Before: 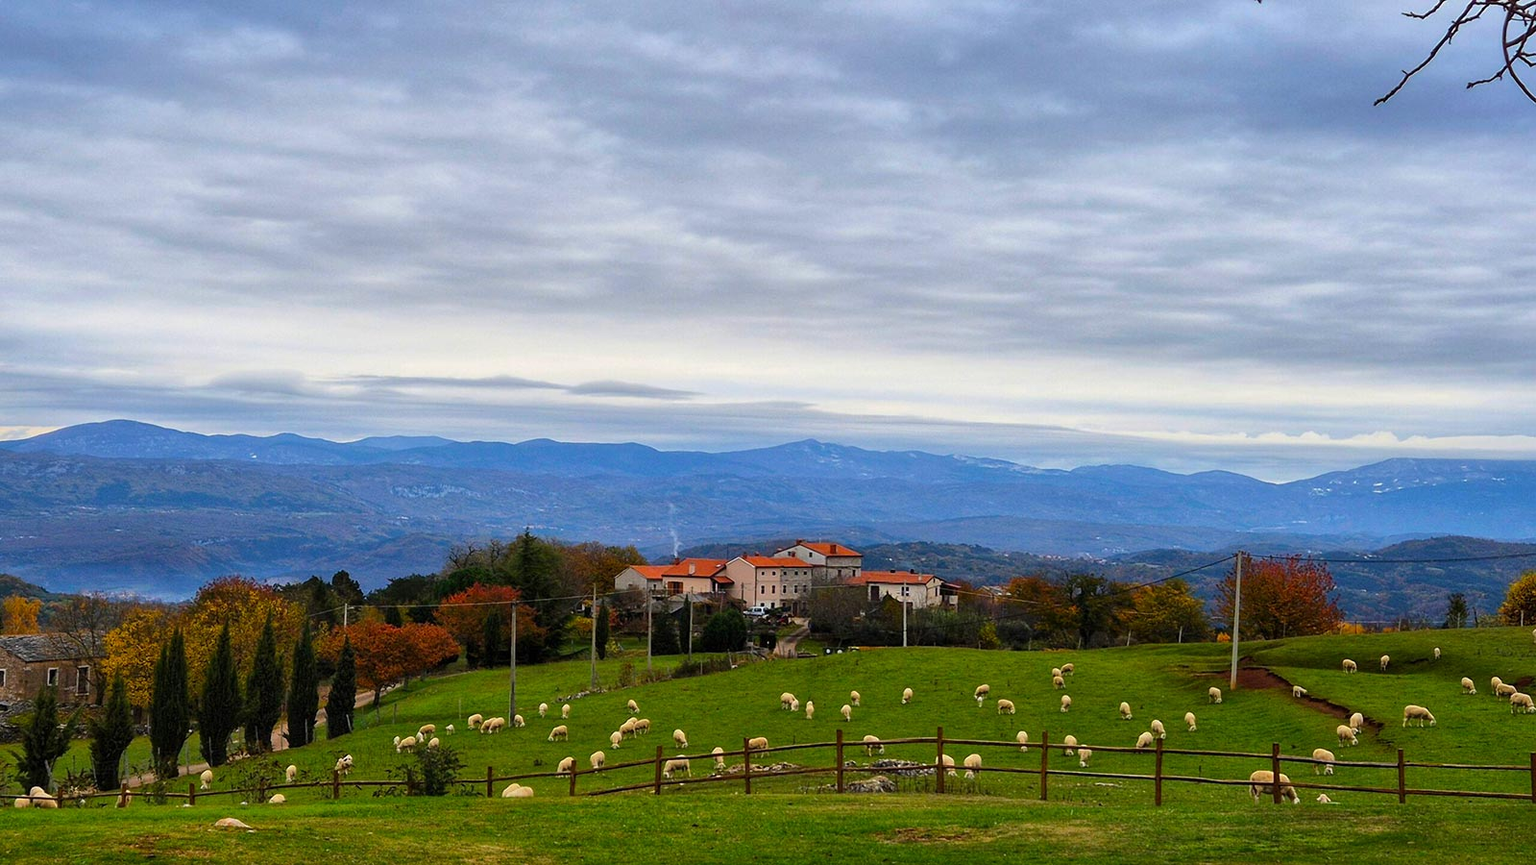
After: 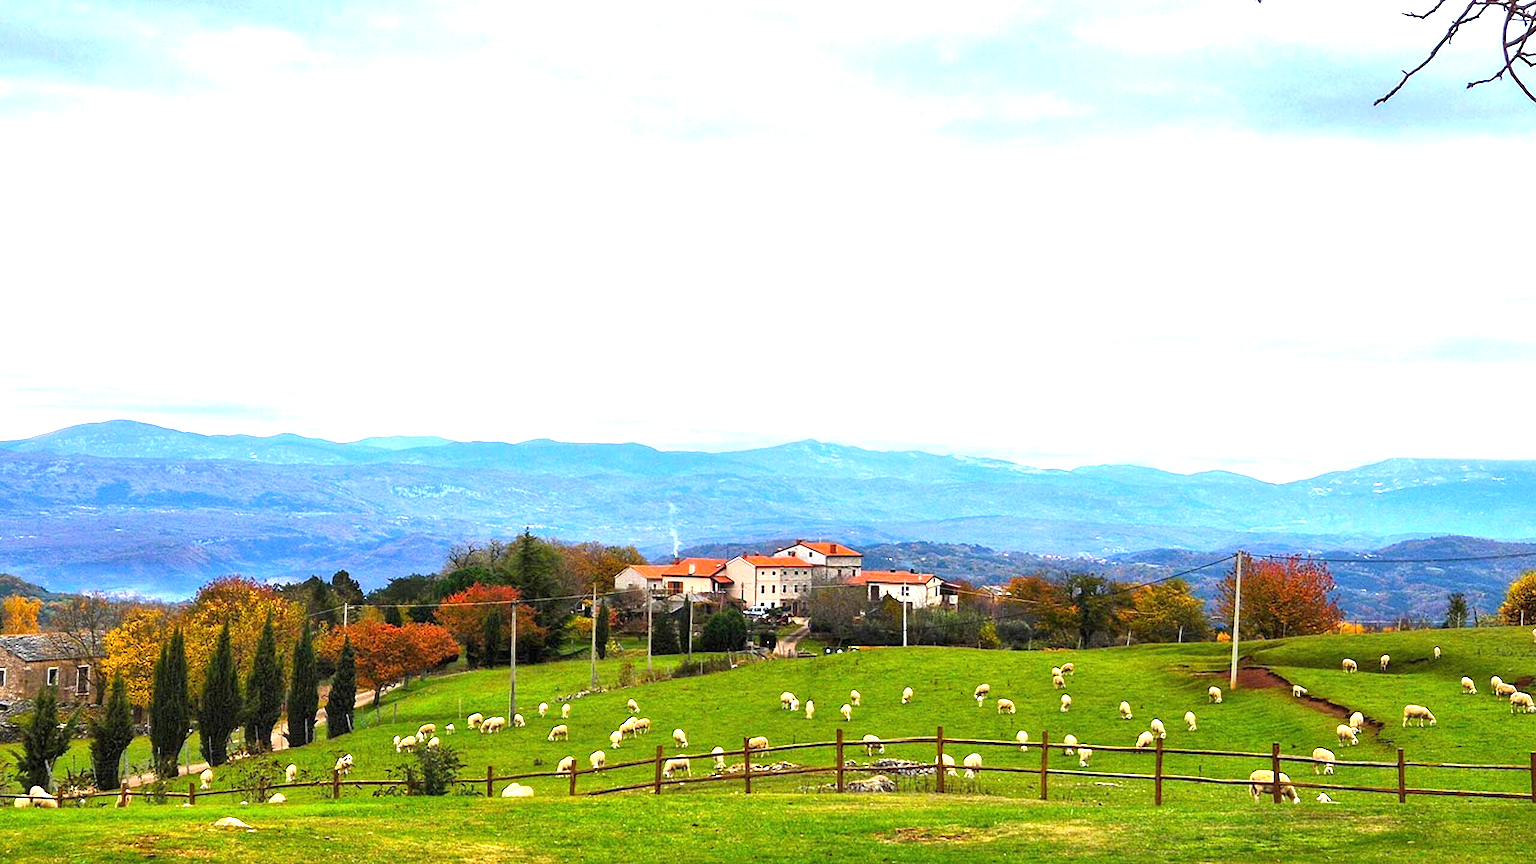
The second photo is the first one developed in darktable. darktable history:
exposure: black level correction 0, exposure 1.745 EV, compensate highlight preservation false
